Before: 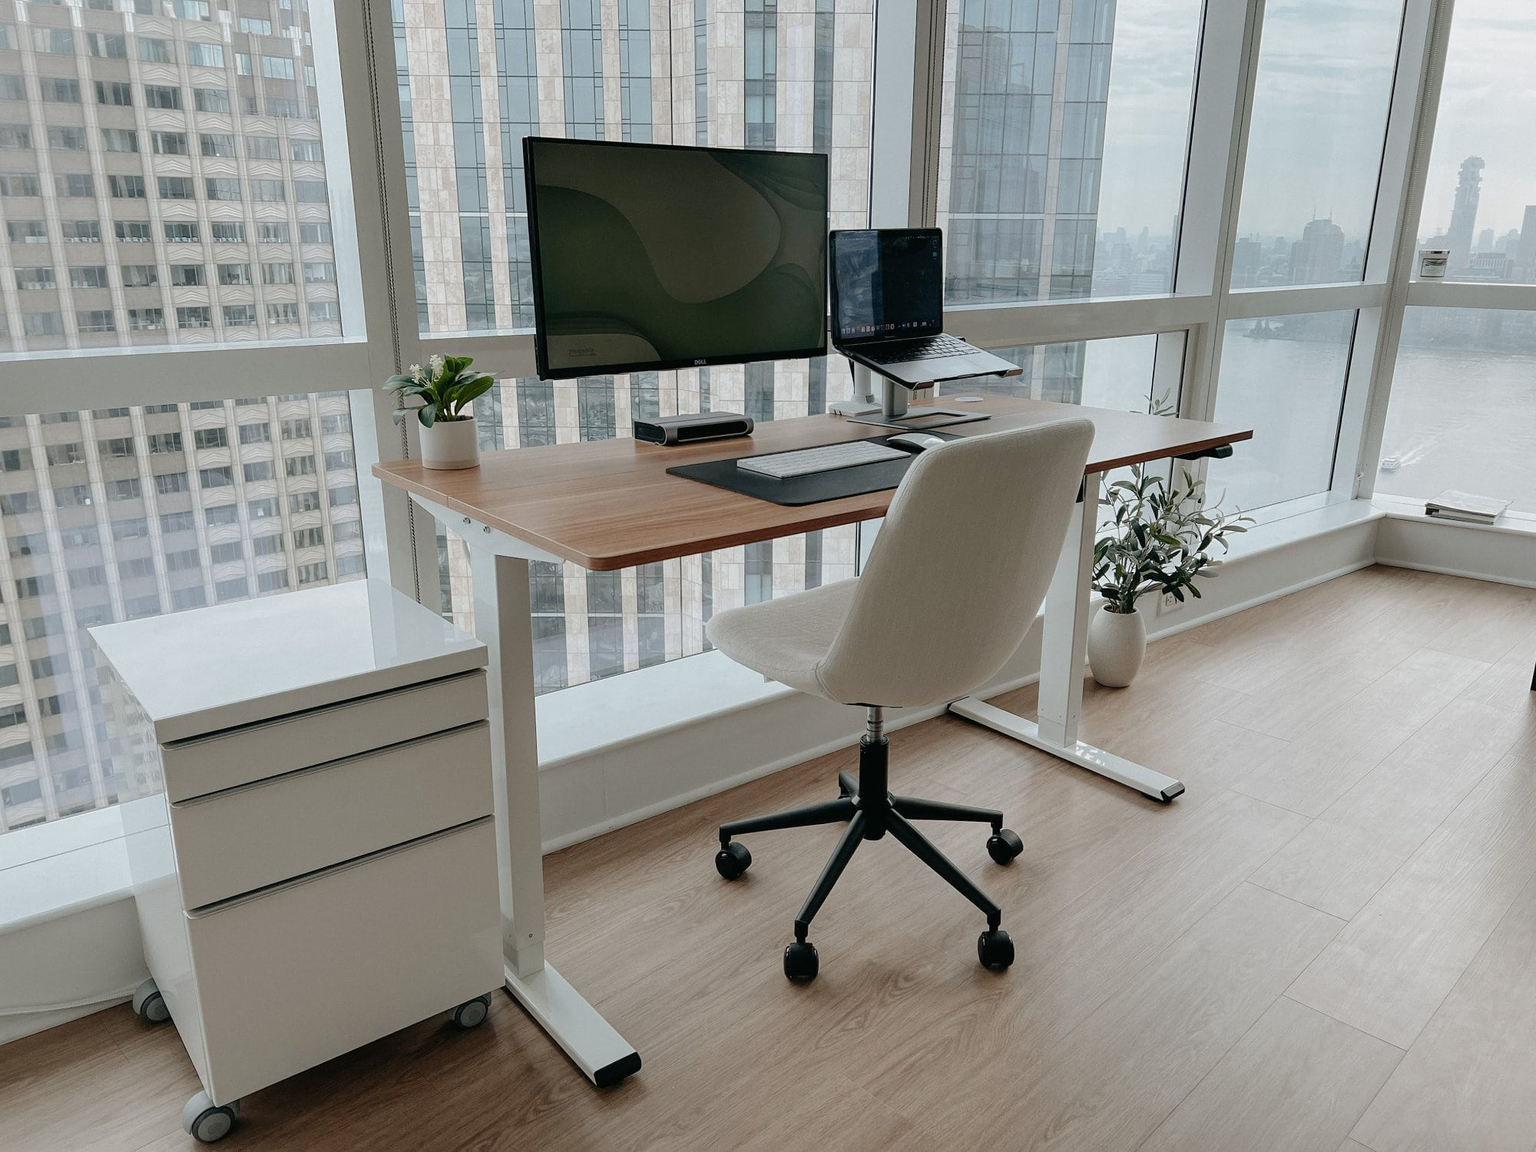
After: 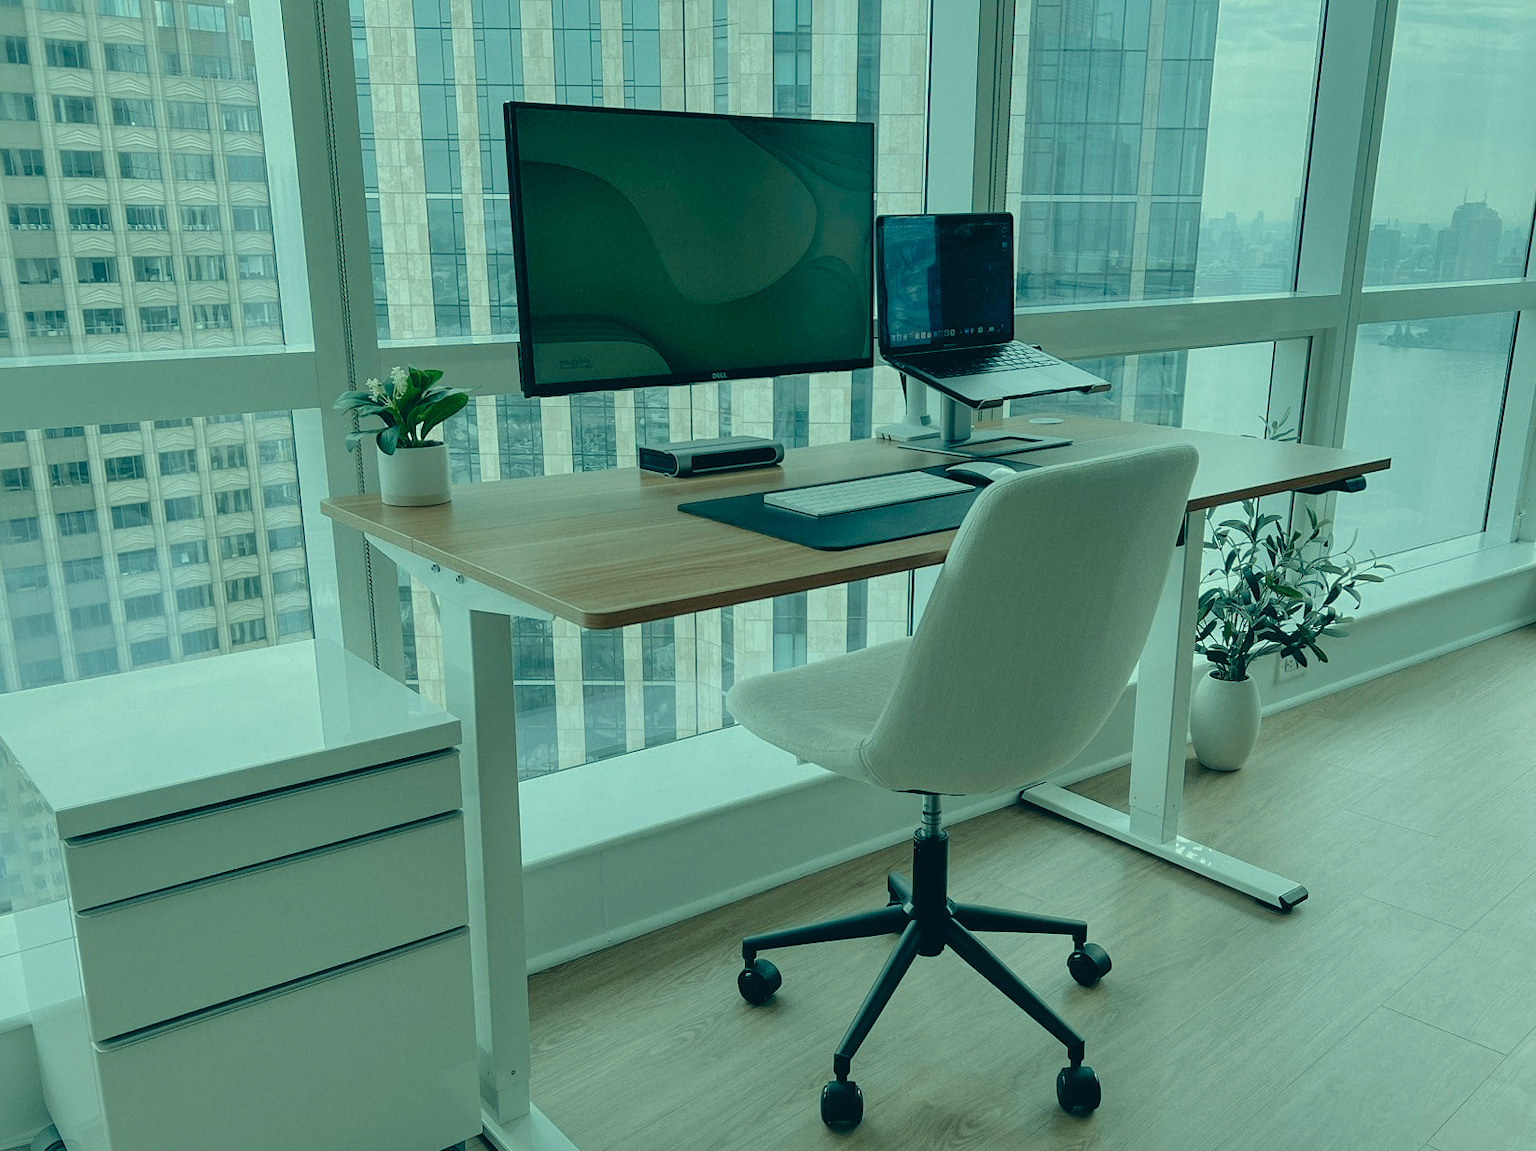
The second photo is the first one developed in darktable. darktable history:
crop and rotate: left 7.067%, top 4.666%, right 10.594%, bottom 13.065%
shadows and highlights: on, module defaults
color correction: highlights a* -19.41, highlights b* 9.79, shadows a* -19.67, shadows b* -11.24
